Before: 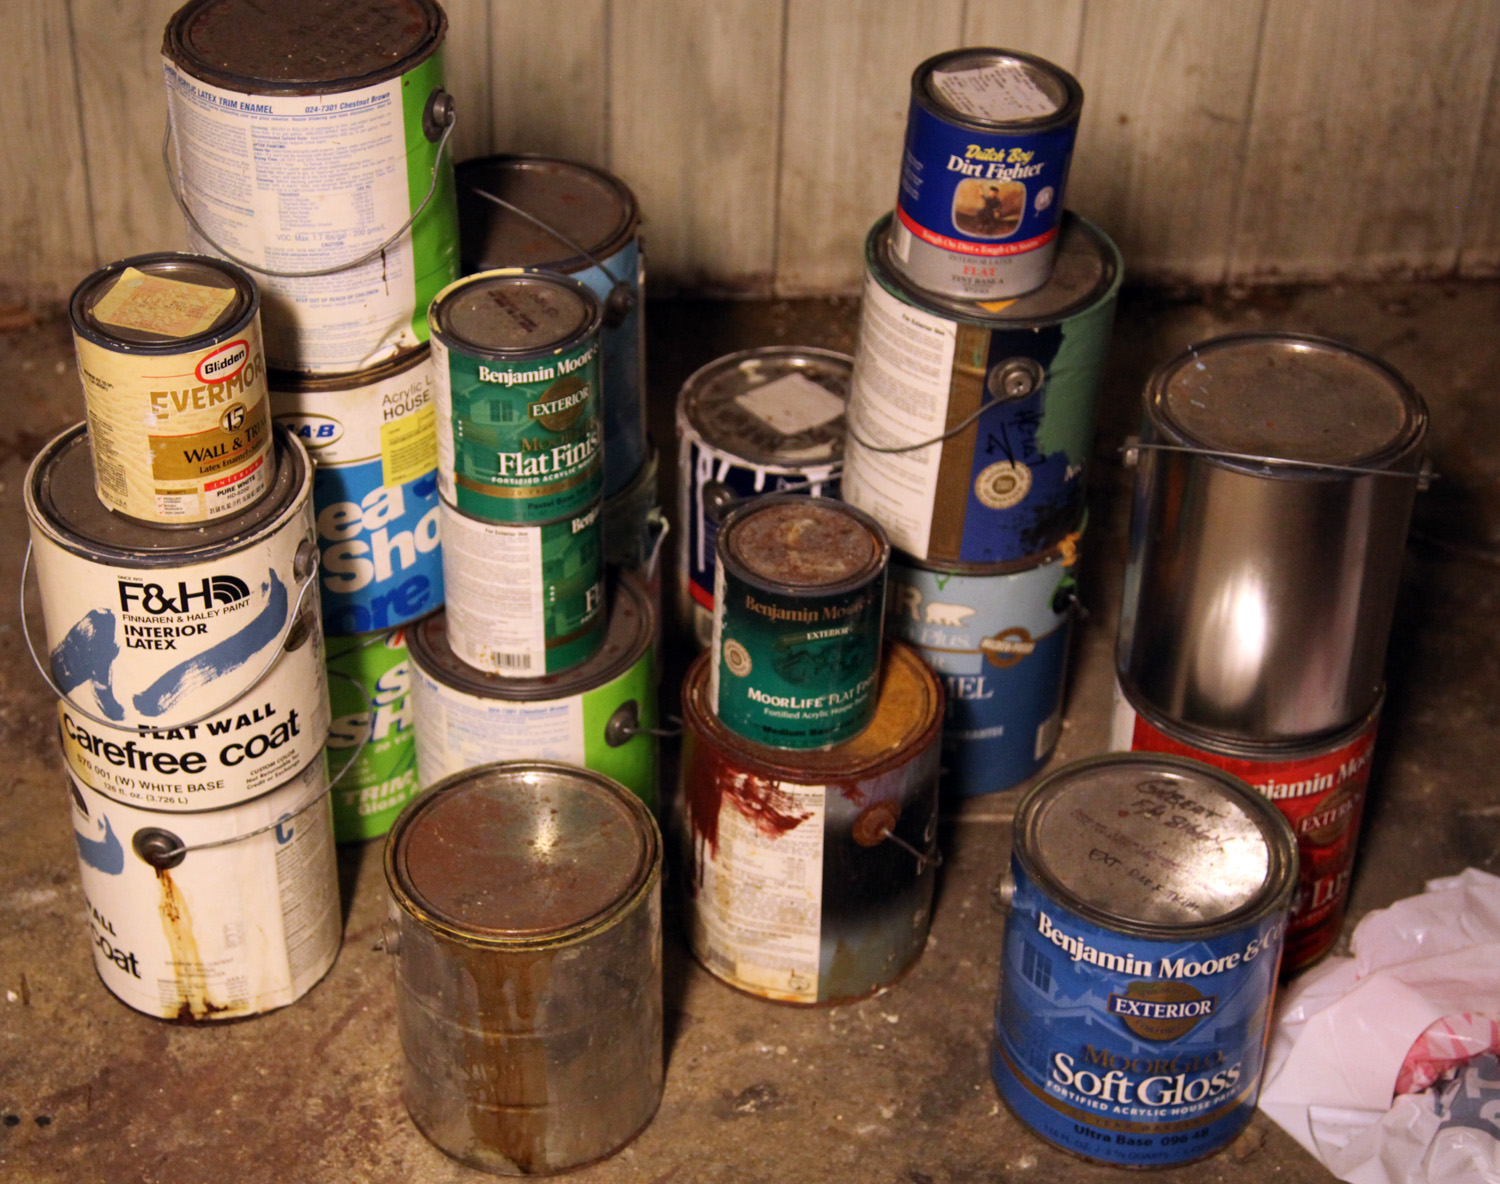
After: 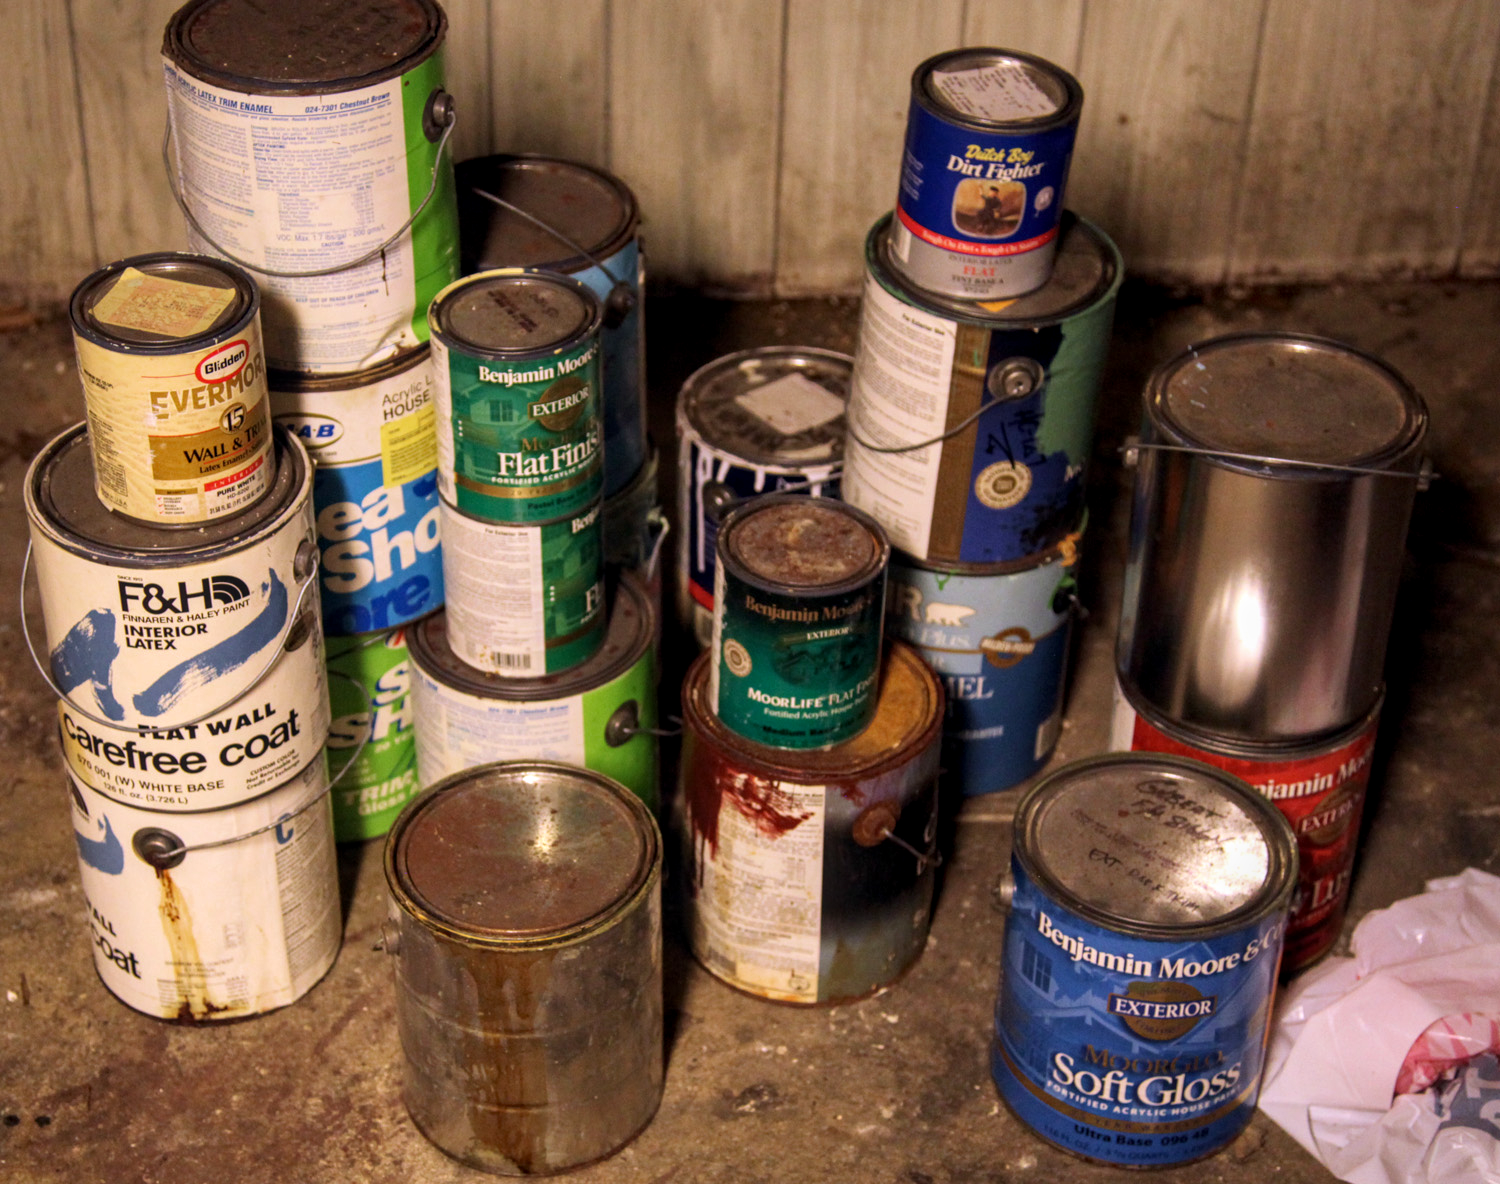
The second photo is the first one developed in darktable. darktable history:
white balance: emerald 1
local contrast: on, module defaults
velvia: strength 15%
